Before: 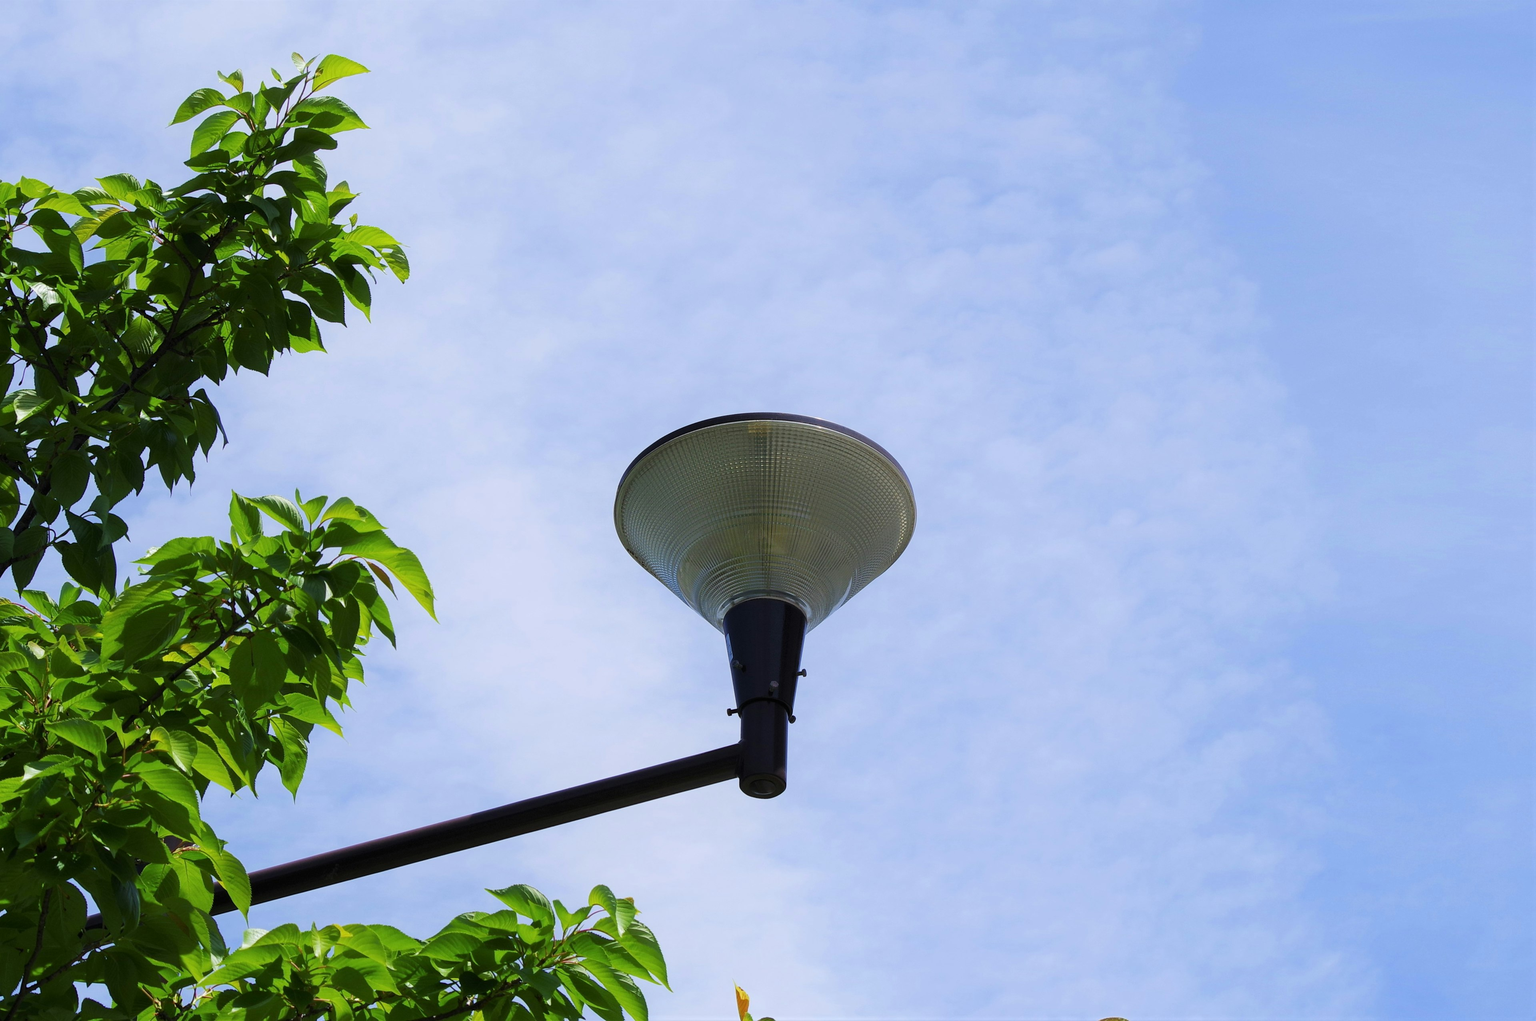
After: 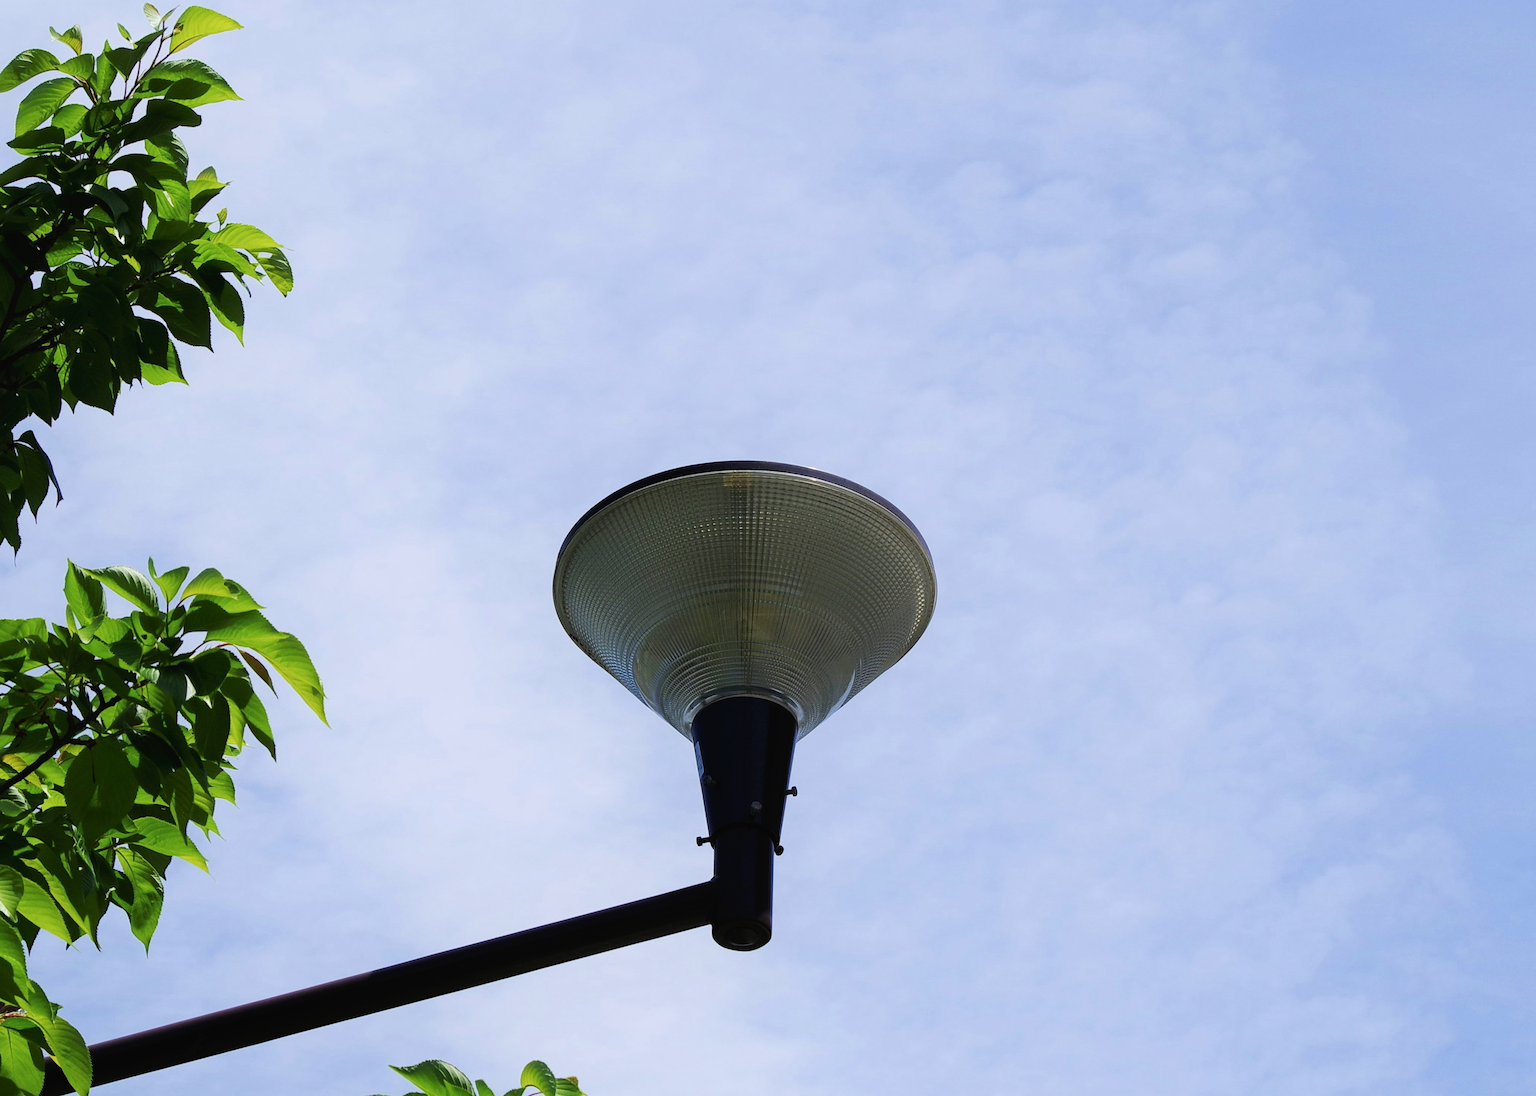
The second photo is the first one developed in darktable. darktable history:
tone curve: curves: ch0 [(0, 0) (0.003, 0.019) (0.011, 0.019) (0.025, 0.022) (0.044, 0.026) (0.069, 0.032) (0.1, 0.052) (0.136, 0.081) (0.177, 0.123) (0.224, 0.17) (0.277, 0.219) (0.335, 0.276) (0.399, 0.344) (0.468, 0.421) (0.543, 0.508) (0.623, 0.604) (0.709, 0.705) (0.801, 0.797) (0.898, 0.894) (1, 1)], preserve colors none
contrast brightness saturation: contrast 0.106, saturation -0.157
crop: left 11.656%, top 4.913%, right 9.569%, bottom 10.517%
